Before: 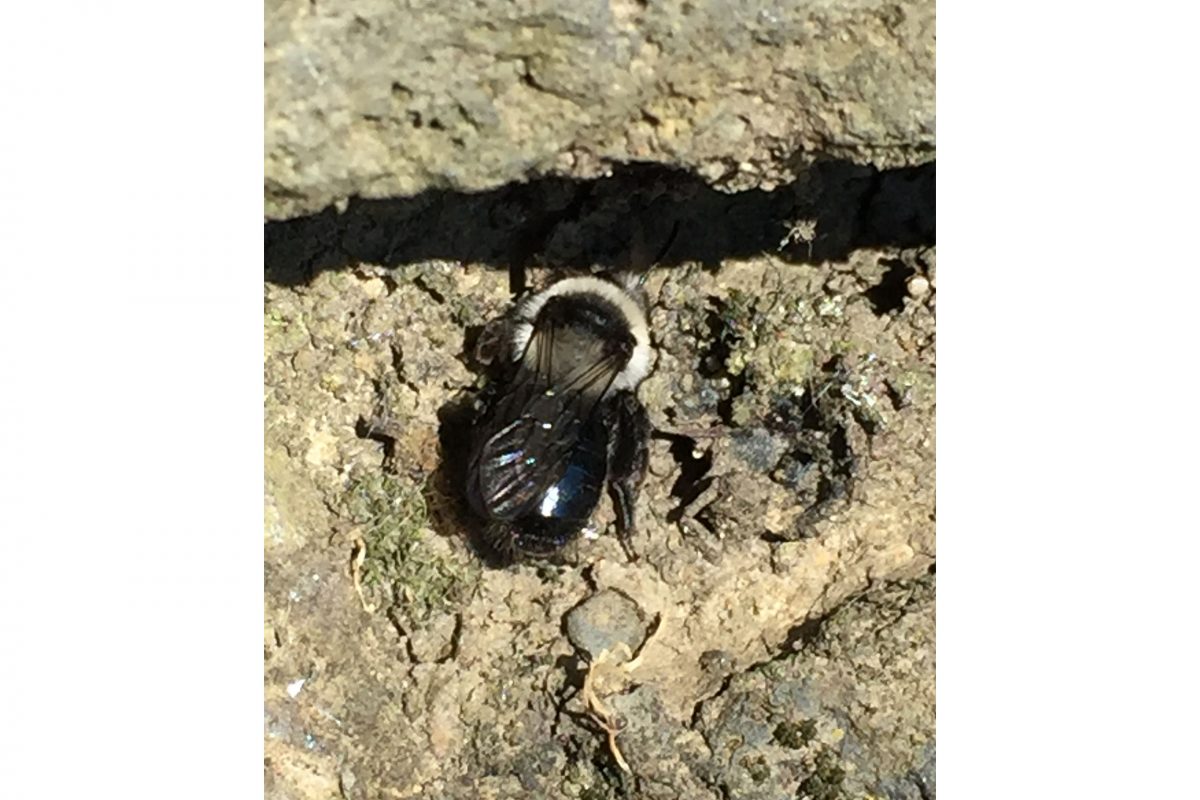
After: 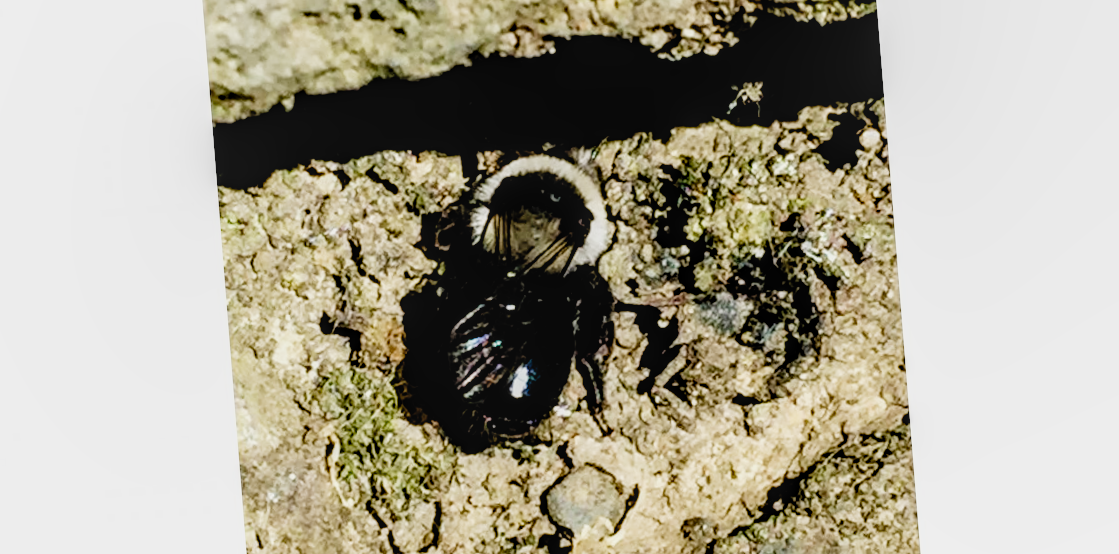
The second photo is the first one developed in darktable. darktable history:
local contrast: on, module defaults
tone curve: curves: ch0 [(0, 0) (0.003, 0.001) (0.011, 0.005) (0.025, 0.011) (0.044, 0.02) (0.069, 0.031) (0.1, 0.045) (0.136, 0.078) (0.177, 0.124) (0.224, 0.18) (0.277, 0.245) (0.335, 0.315) (0.399, 0.393) (0.468, 0.477) (0.543, 0.569) (0.623, 0.666) (0.709, 0.771) (0.801, 0.871) (0.898, 0.965) (1, 1)], preserve colors none
rotate and perspective: rotation -4.57°, crop left 0.054, crop right 0.944, crop top 0.087, crop bottom 0.914
filmic rgb: black relative exposure -2.85 EV, white relative exposure 4.56 EV, hardness 1.77, contrast 1.25, preserve chrominance no, color science v5 (2021)
crop and rotate: top 12.5%, bottom 12.5%
velvia: strength 15%
